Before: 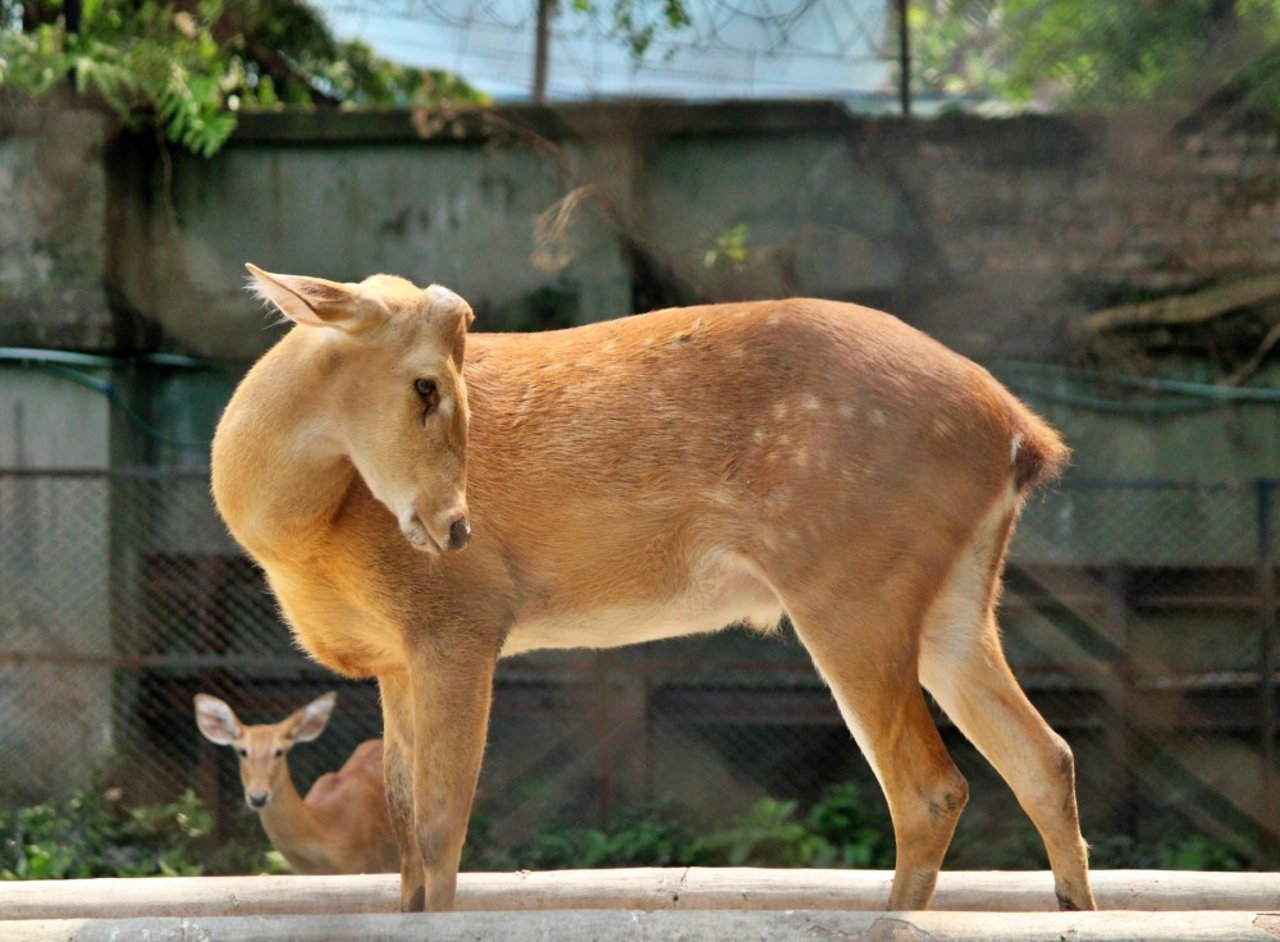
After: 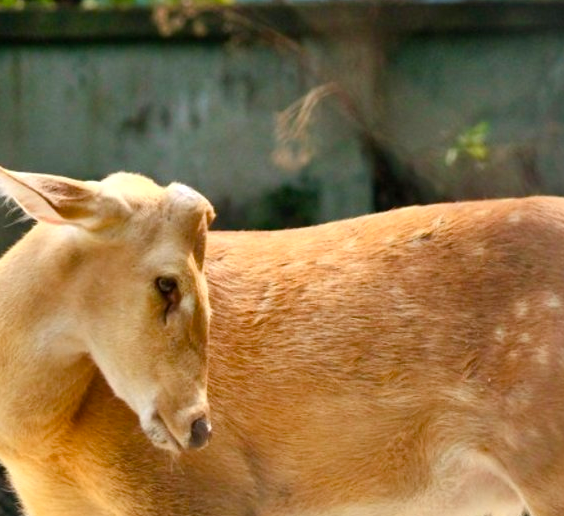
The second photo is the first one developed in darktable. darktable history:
rotate and perspective: crop left 0, crop top 0
color balance rgb: linear chroma grading › shadows 32%, linear chroma grading › global chroma -2%, linear chroma grading › mid-tones 4%, perceptual saturation grading › global saturation -2%, perceptual saturation grading › highlights -8%, perceptual saturation grading › mid-tones 8%, perceptual saturation grading › shadows 4%, perceptual brilliance grading › highlights 8%, perceptual brilliance grading › mid-tones 4%, perceptual brilliance grading › shadows 2%, global vibrance 16%, saturation formula JzAzBz (2021)
crop: left 20.248%, top 10.86%, right 35.675%, bottom 34.321%
